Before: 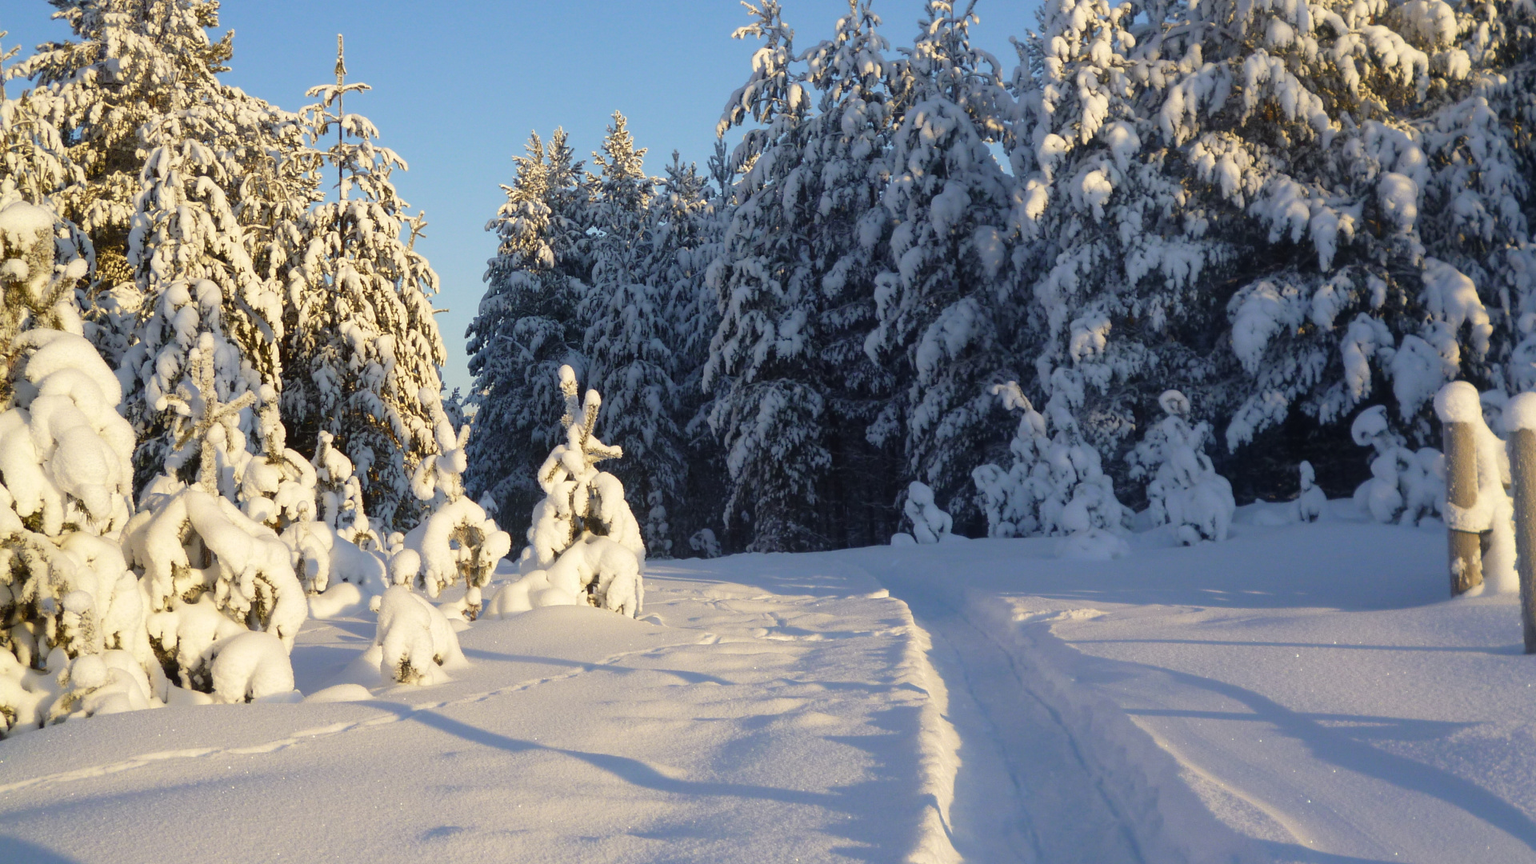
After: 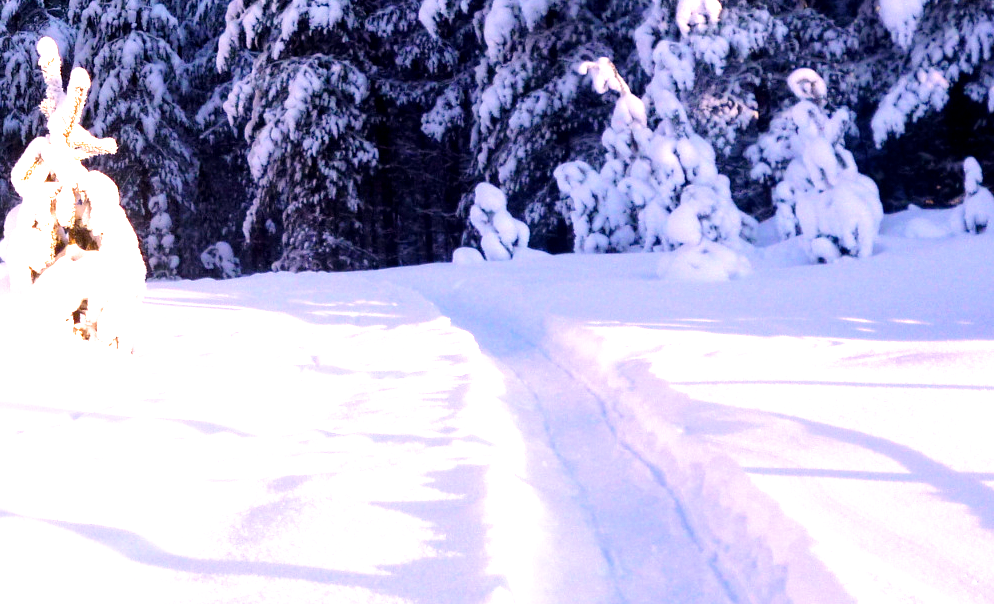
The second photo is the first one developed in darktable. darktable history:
white balance: red 1.188, blue 1.11
crop: left 34.479%, top 38.822%, right 13.718%, bottom 5.172%
local contrast: highlights 100%, shadows 100%, detail 120%, midtone range 0.2
exposure: black level correction -0.002, exposure 1.35 EV, compensate highlight preservation false
filmic rgb: black relative exposure -5.5 EV, white relative exposure 2.5 EV, threshold 3 EV, target black luminance 0%, hardness 4.51, latitude 67.35%, contrast 1.453, shadows ↔ highlights balance -3.52%, preserve chrominance no, color science v4 (2020), contrast in shadows soft, enable highlight reconstruction true
